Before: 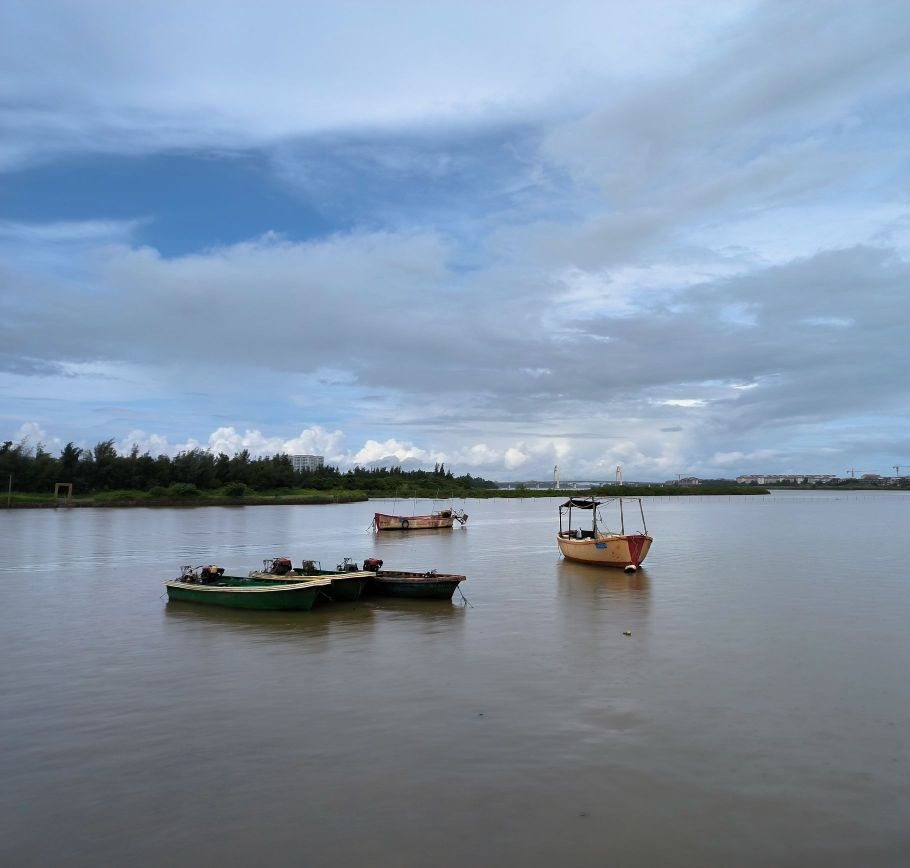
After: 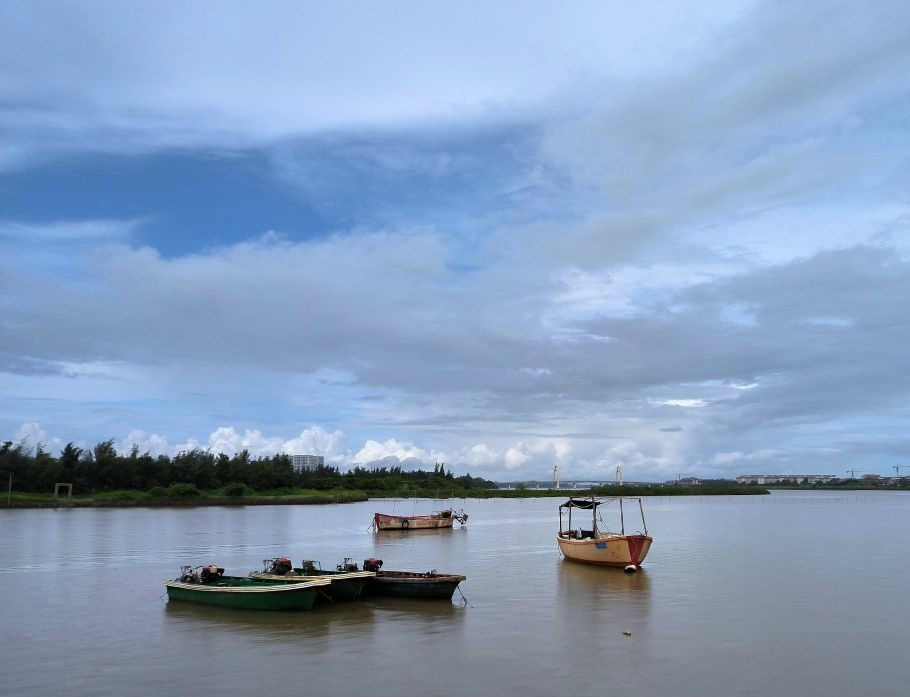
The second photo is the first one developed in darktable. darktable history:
white balance: red 0.983, blue 1.036
crop: bottom 19.644%
